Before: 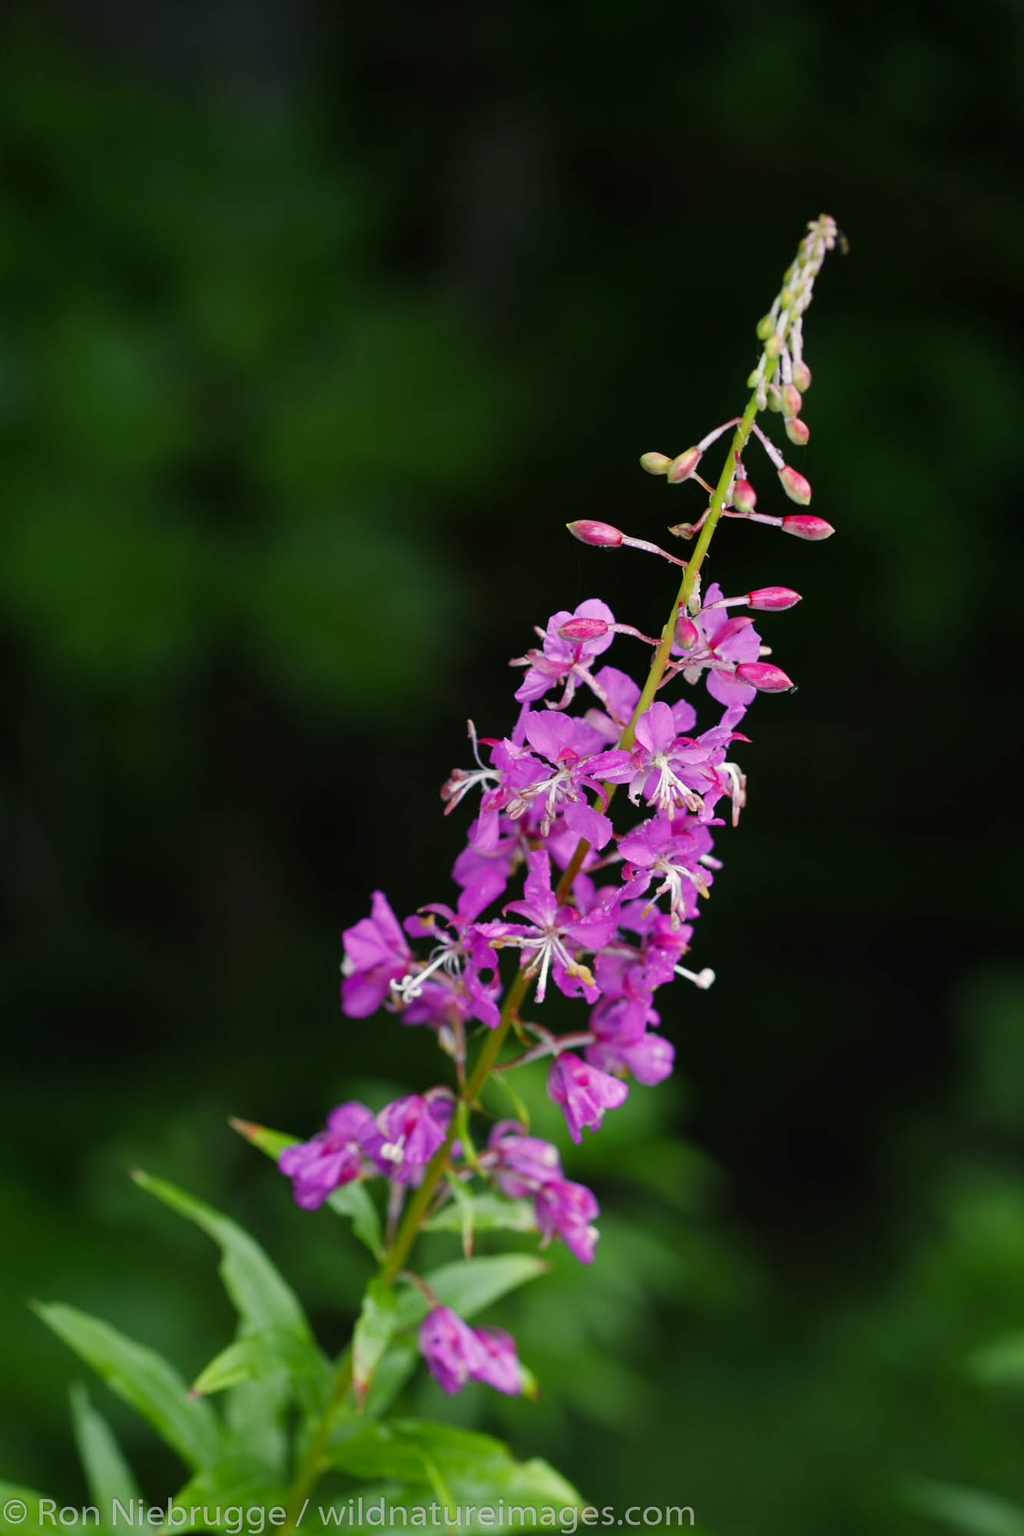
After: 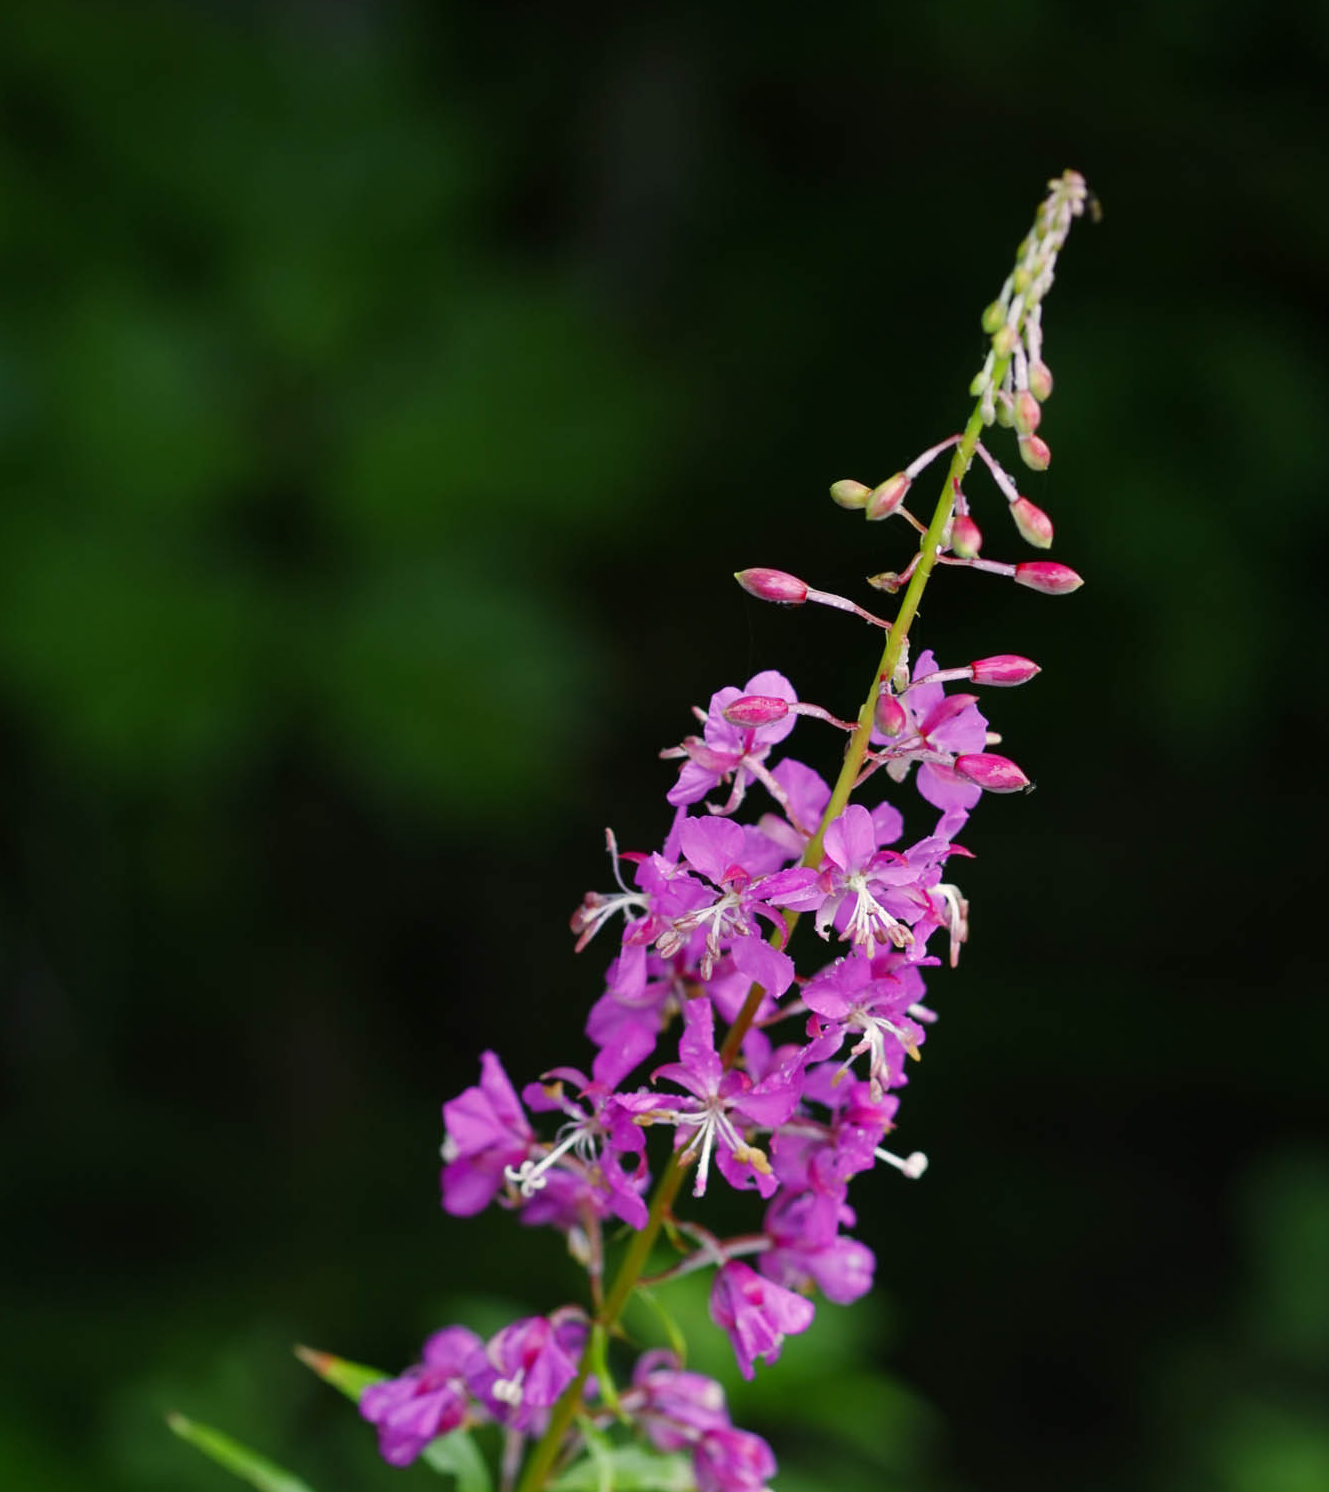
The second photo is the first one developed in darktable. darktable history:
tone equalizer: on, module defaults
crop: left 0.268%, top 5.477%, bottom 19.885%
